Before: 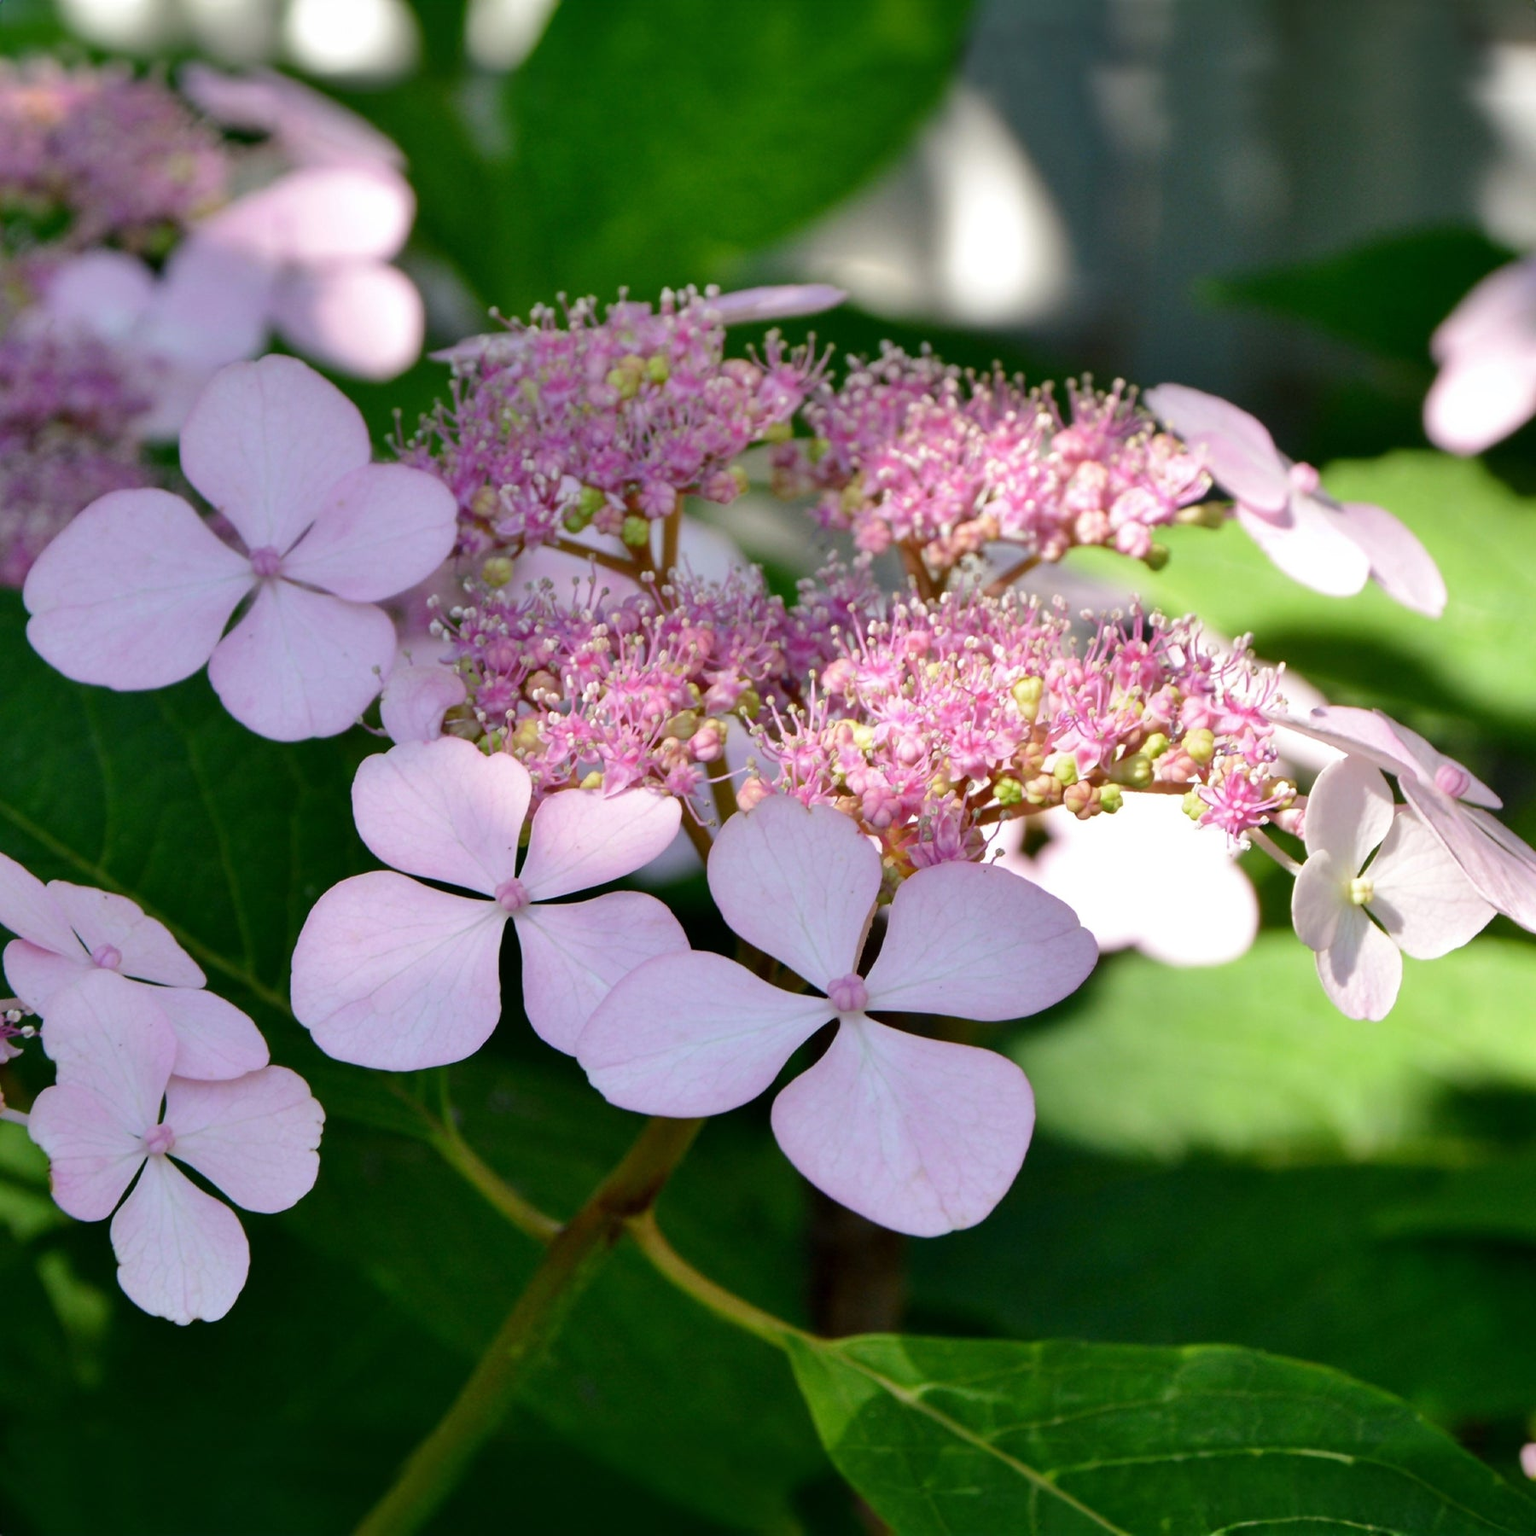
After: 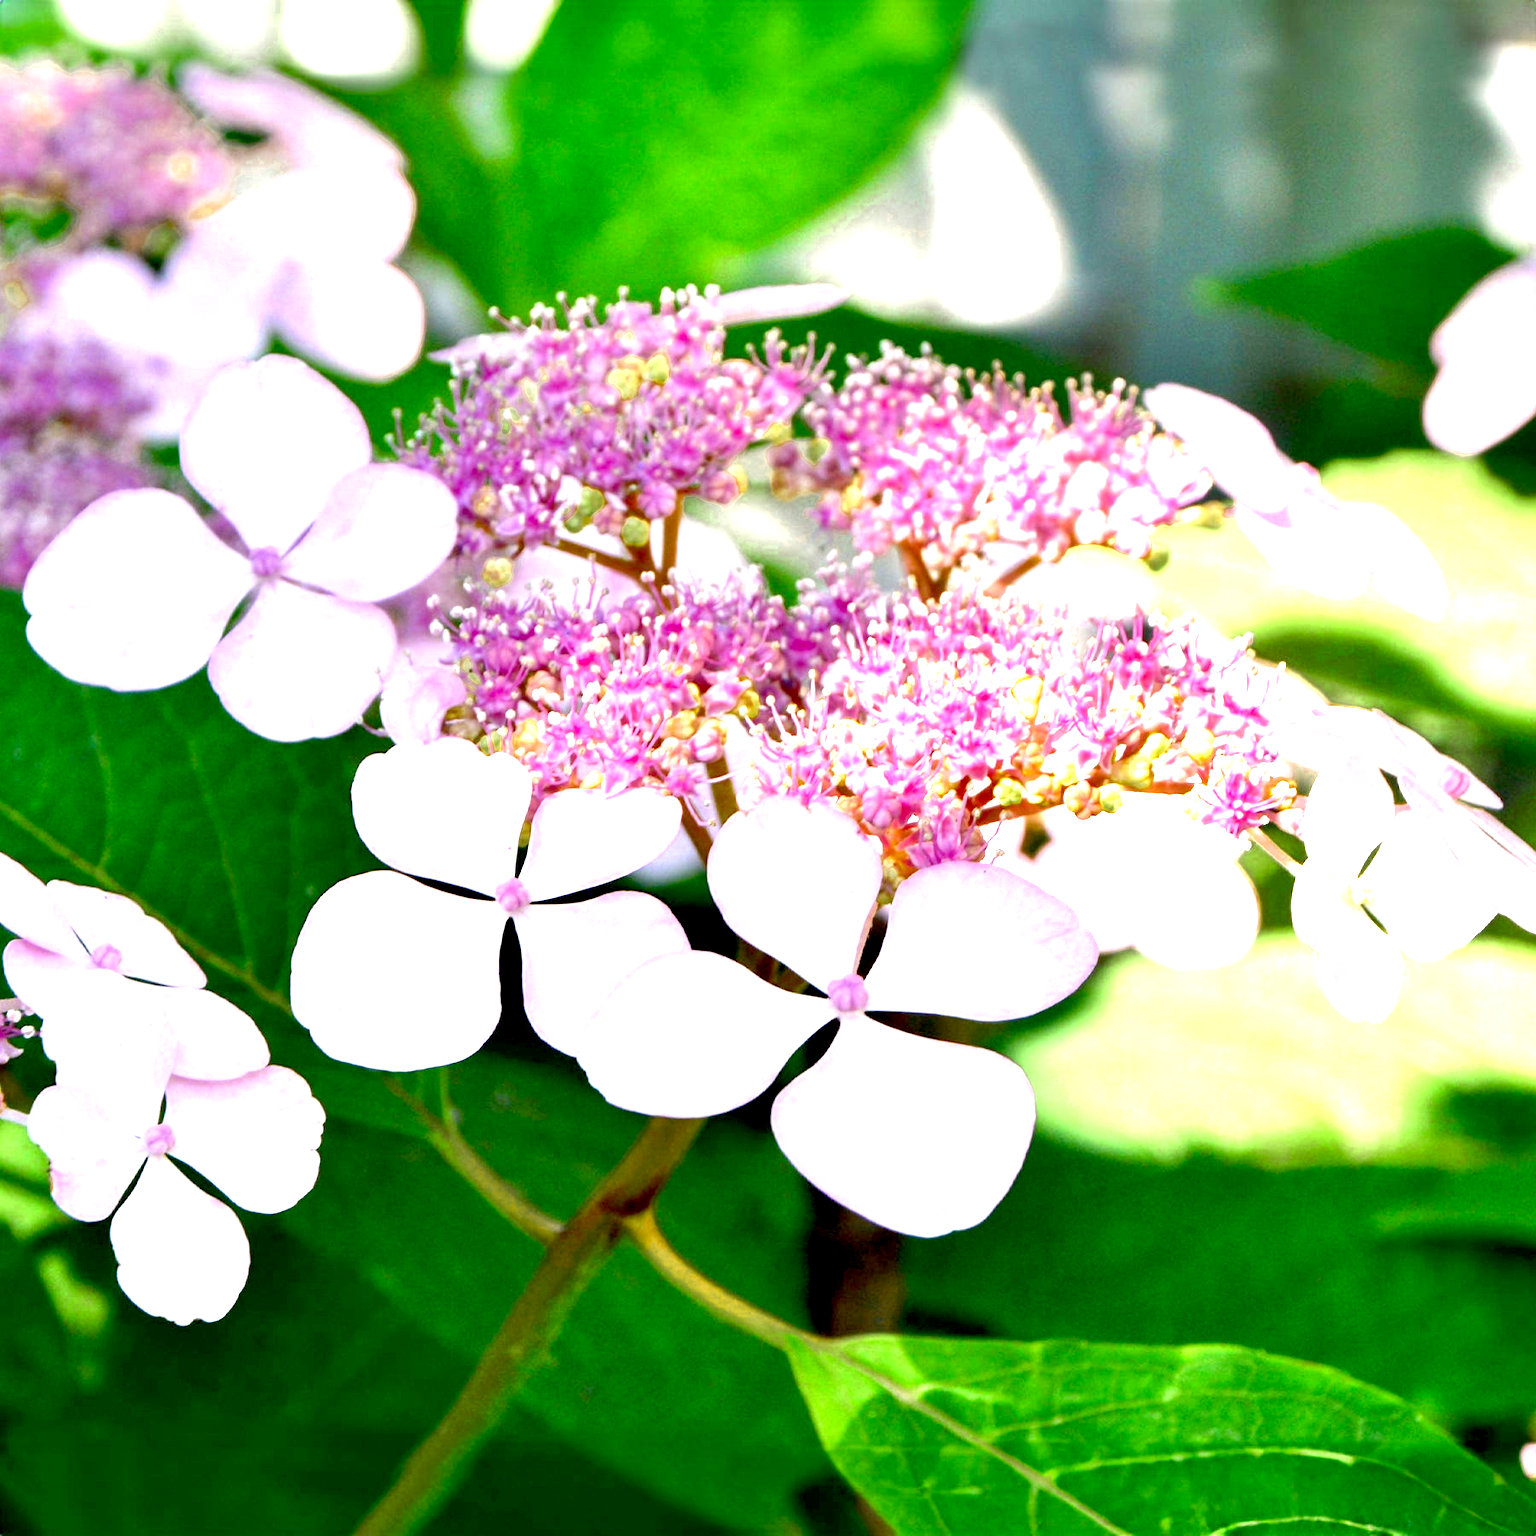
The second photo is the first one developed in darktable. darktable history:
exposure: black level correction 0.005, exposure 2.084 EV, compensate highlight preservation false
color zones: curves: ch0 [(0.11, 0.396) (0.195, 0.36) (0.25, 0.5) (0.303, 0.412) (0.357, 0.544) (0.75, 0.5) (0.967, 0.328)]; ch1 [(0, 0.468) (0.112, 0.512) (0.202, 0.6) (0.25, 0.5) (0.307, 0.352) (0.357, 0.544) (0.75, 0.5) (0.963, 0.524)]
